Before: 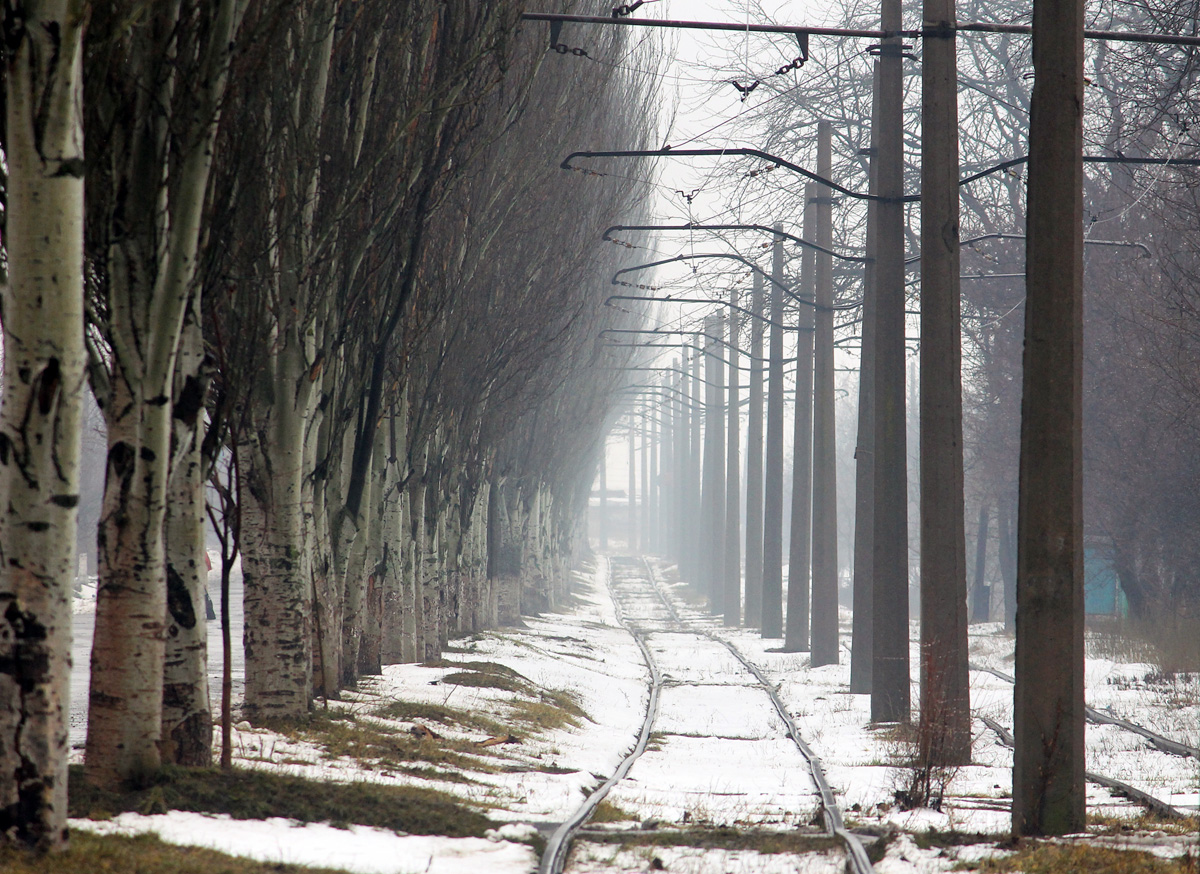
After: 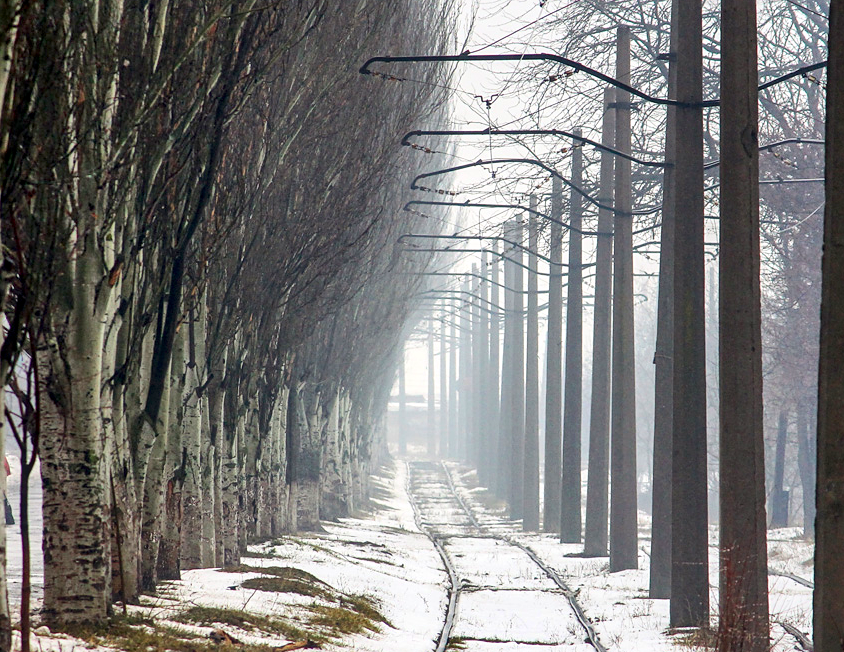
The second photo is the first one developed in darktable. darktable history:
exposure: black level correction 0.002, compensate exposure bias true, compensate highlight preservation false
crop and rotate: left 16.819%, top 10.87%, right 12.84%, bottom 14.435%
local contrast: on, module defaults
contrast brightness saturation: contrast 0.183, saturation 0.299
sharpen: amount 0.216
shadows and highlights: shadows 58.14, highlights color adjustment 77.71%, soften with gaussian
